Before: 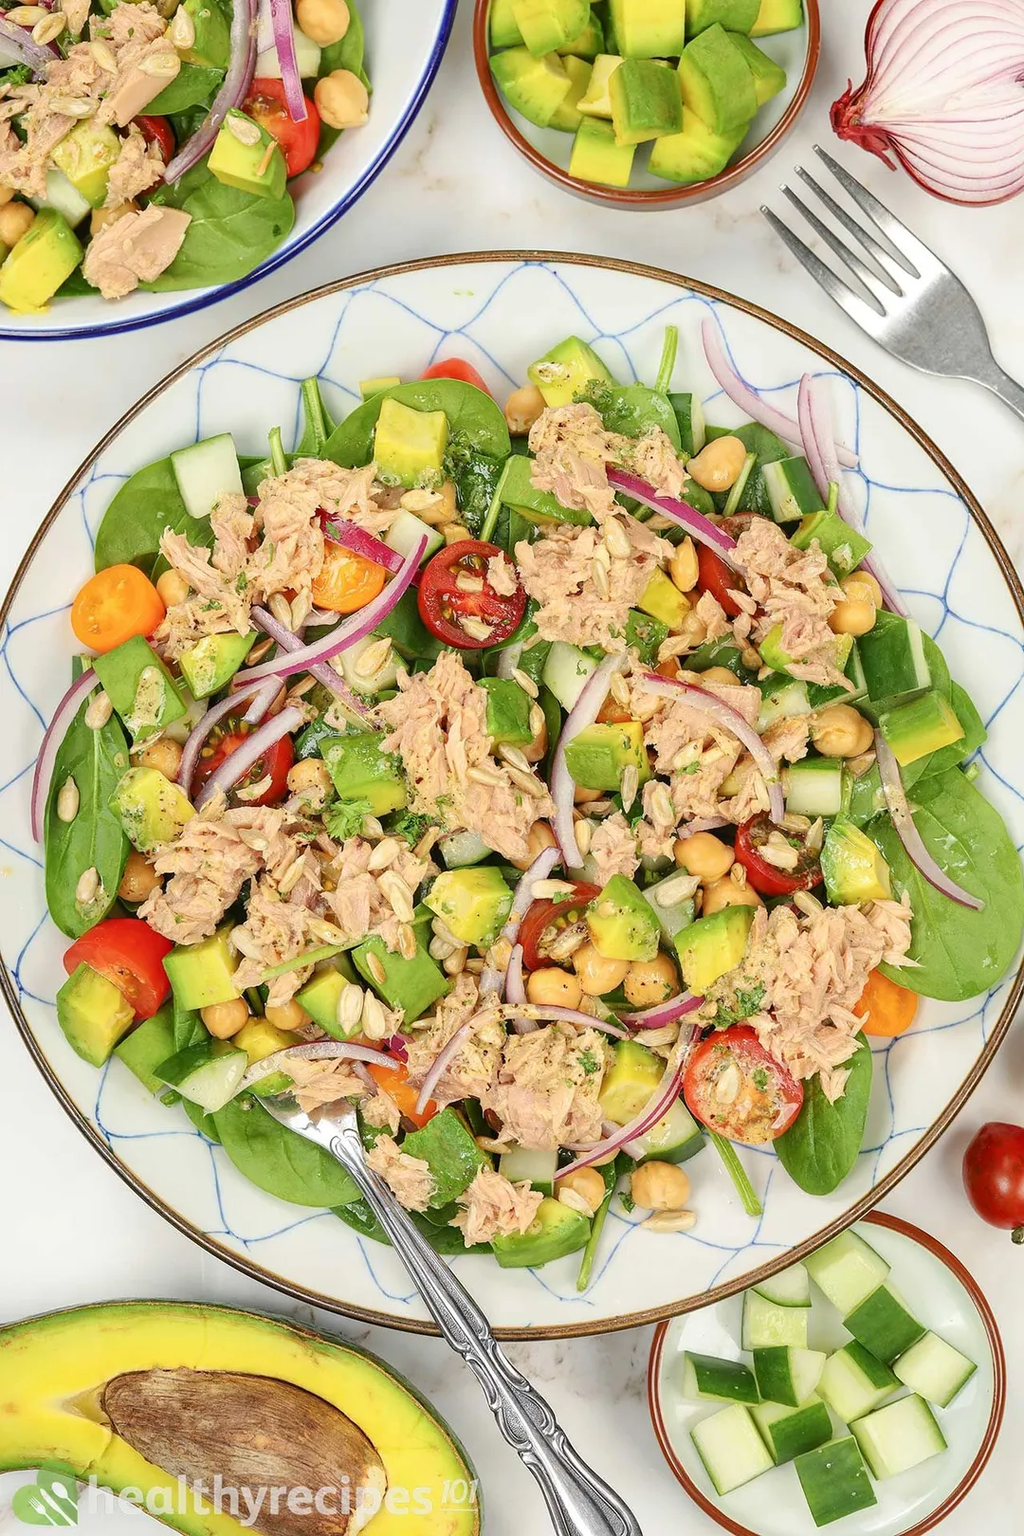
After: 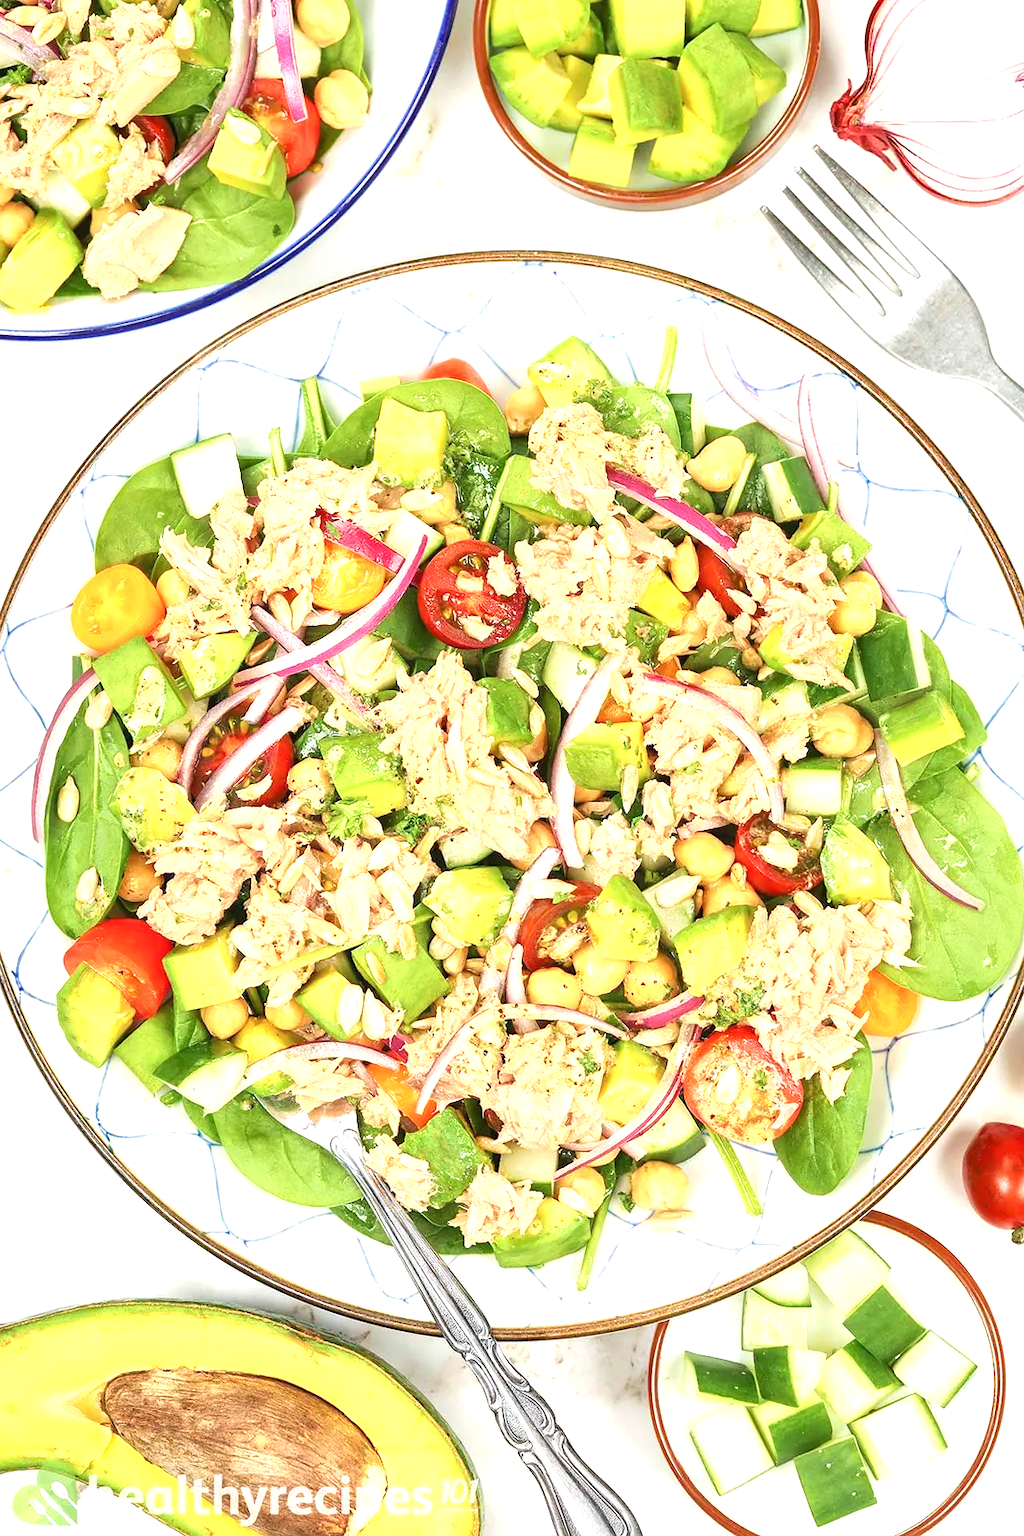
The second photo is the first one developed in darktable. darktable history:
exposure: black level correction 0, exposure 1 EV, compensate exposure bias true, compensate highlight preservation false
velvia: on, module defaults
